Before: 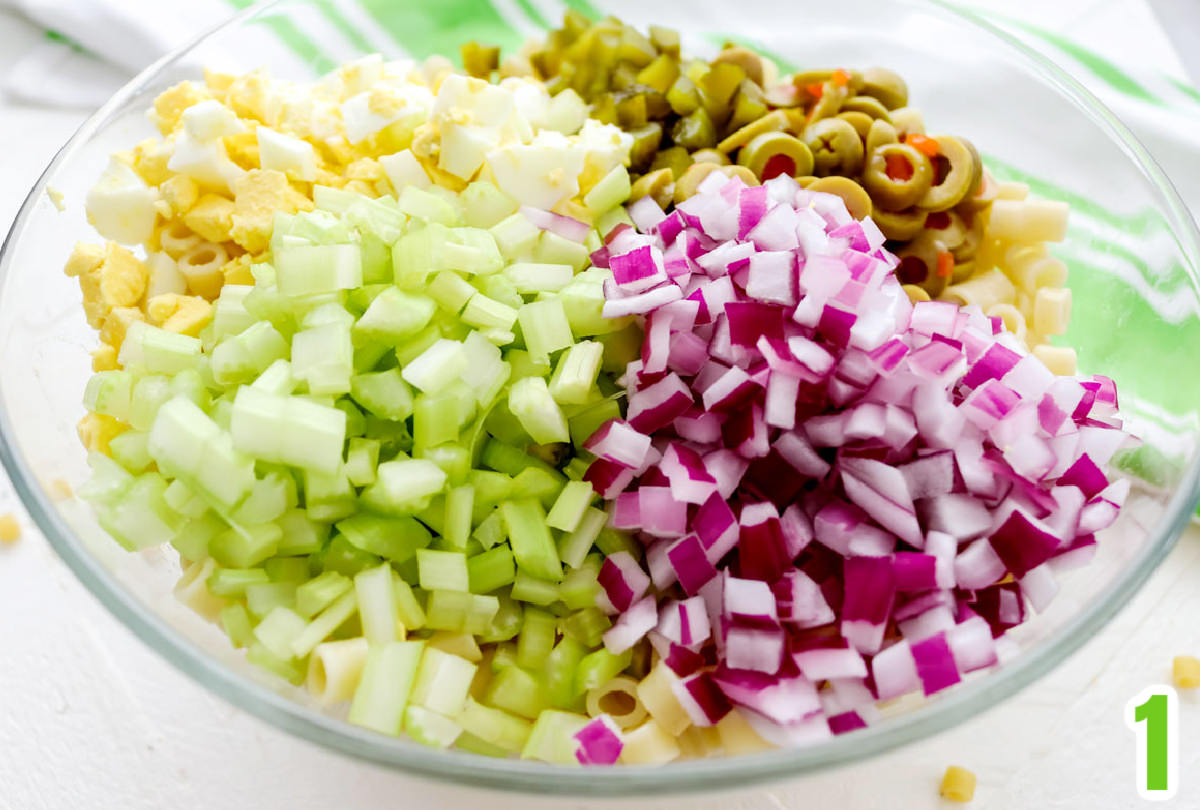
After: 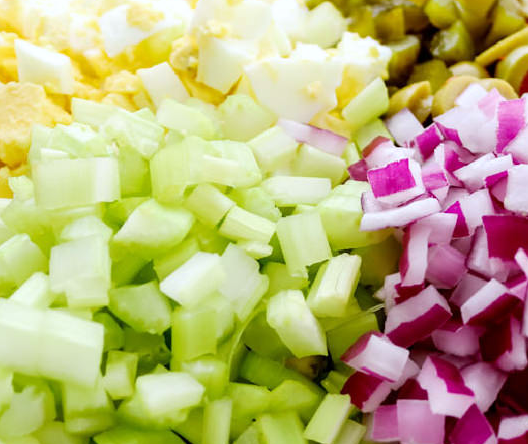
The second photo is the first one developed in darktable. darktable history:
white balance: red 0.983, blue 1.036
crop: left 20.248%, top 10.86%, right 35.675%, bottom 34.321%
